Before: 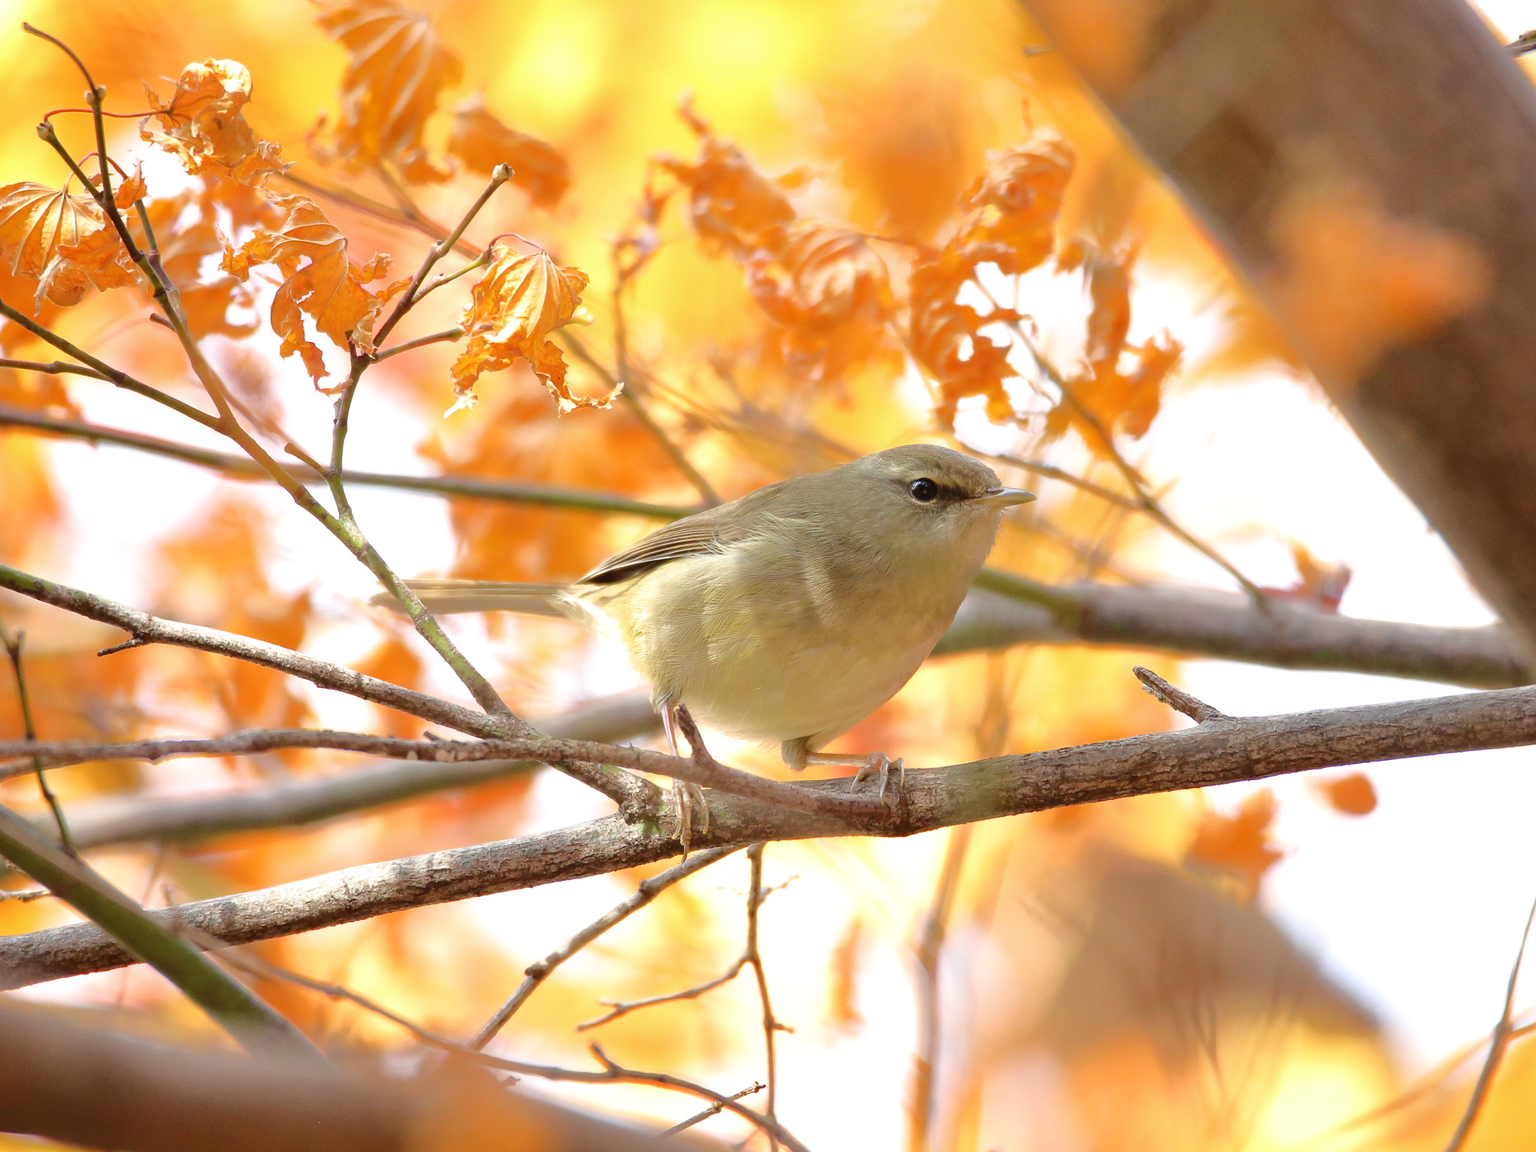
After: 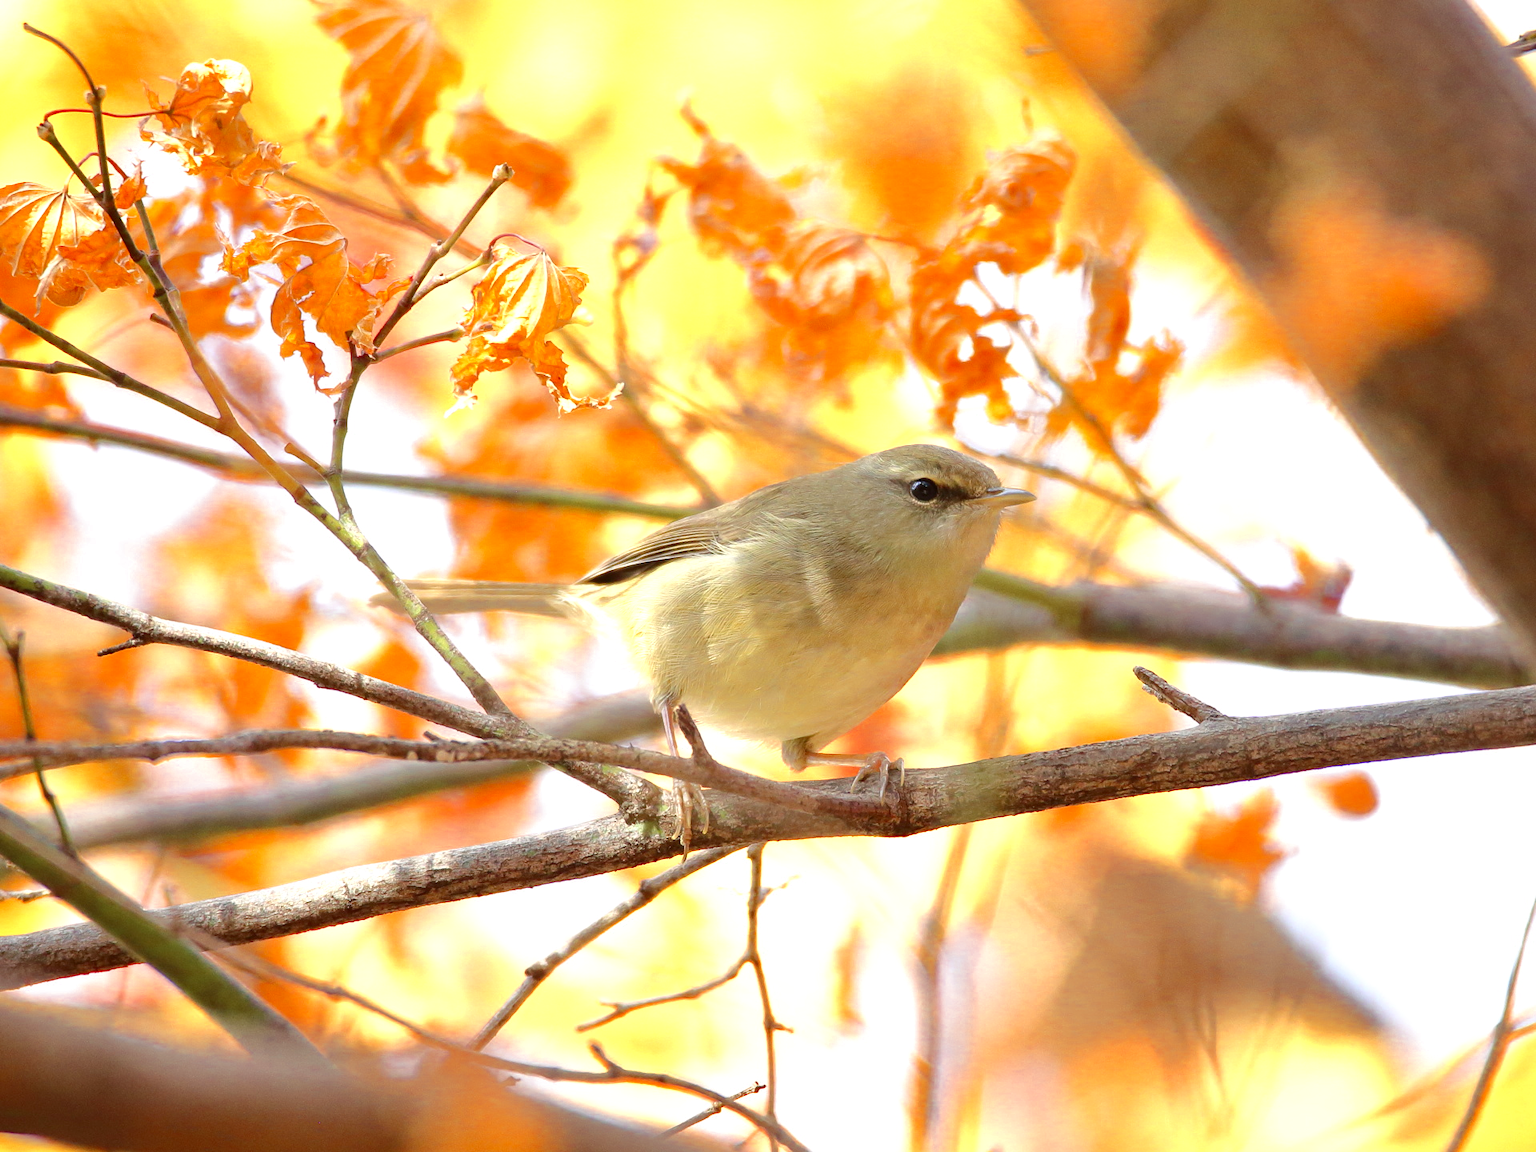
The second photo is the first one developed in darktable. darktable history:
tone equalizer: edges refinement/feathering 500, mask exposure compensation -1.57 EV, preserve details no
local contrast: mode bilateral grid, contrast 20, coarseness 50, detail 103%, midtone range 0.2
color zones: curves: ch0 [(0.004, 0.305) (0.261, 0.623) (0.389, 0.399) (0.708, 0.571) (0.947, 0.34)]; ch1 [(0.025, 0.645) (0.229, 0.584) (0.326, 0.551) (0.484, 0.262) (0.757, 0.643)]
